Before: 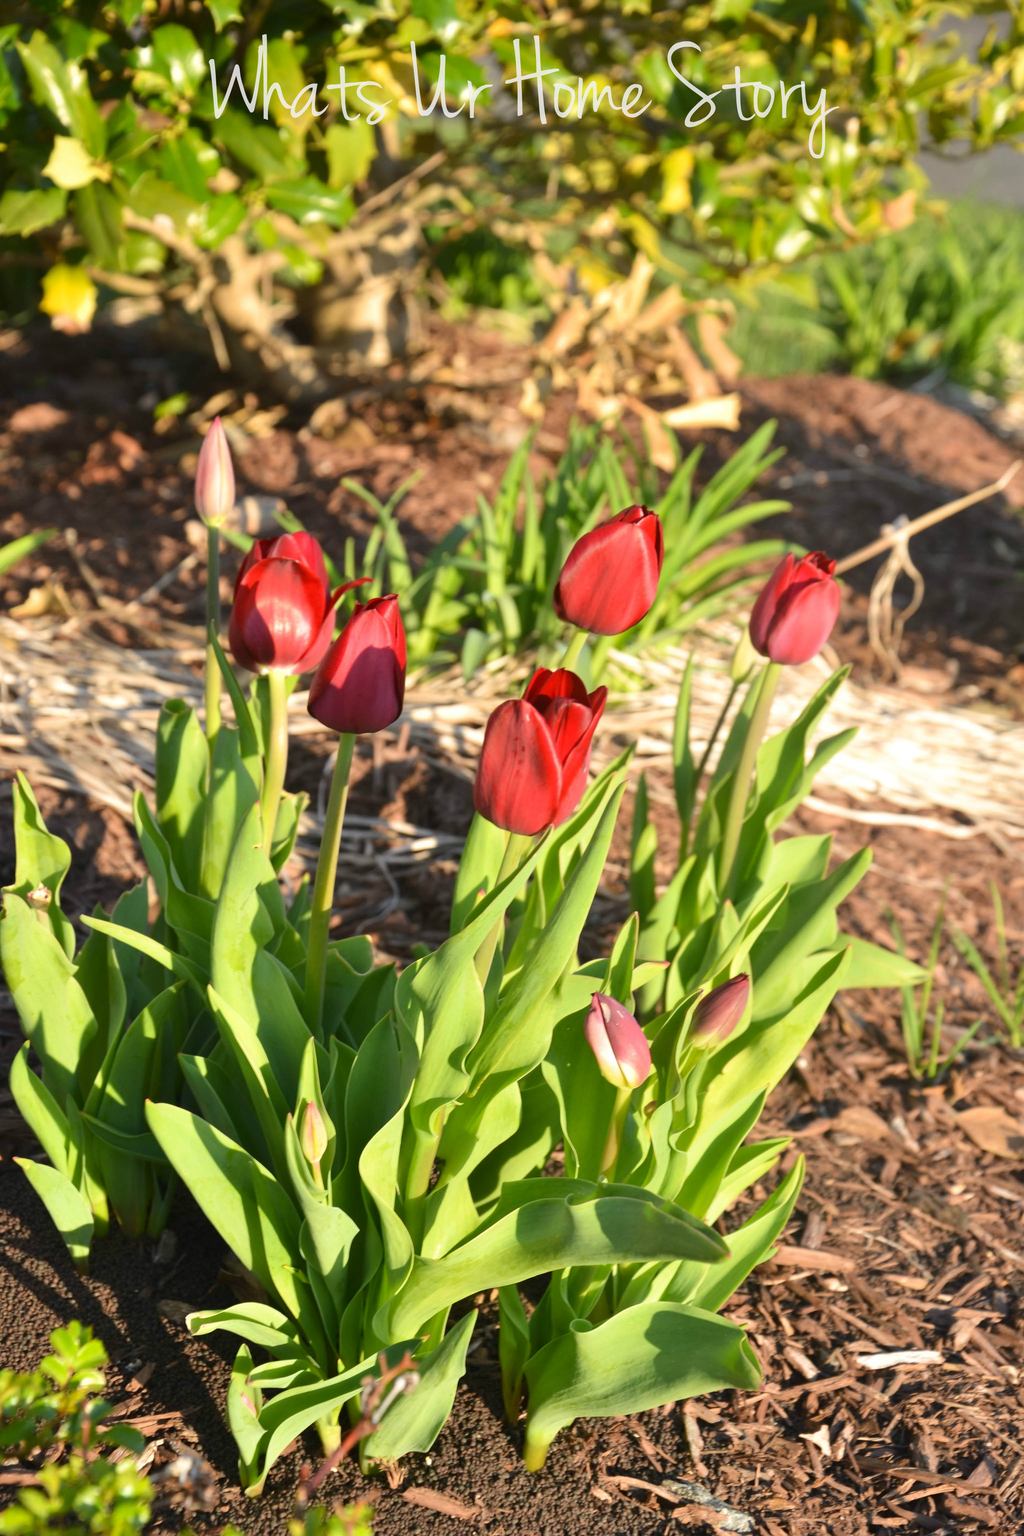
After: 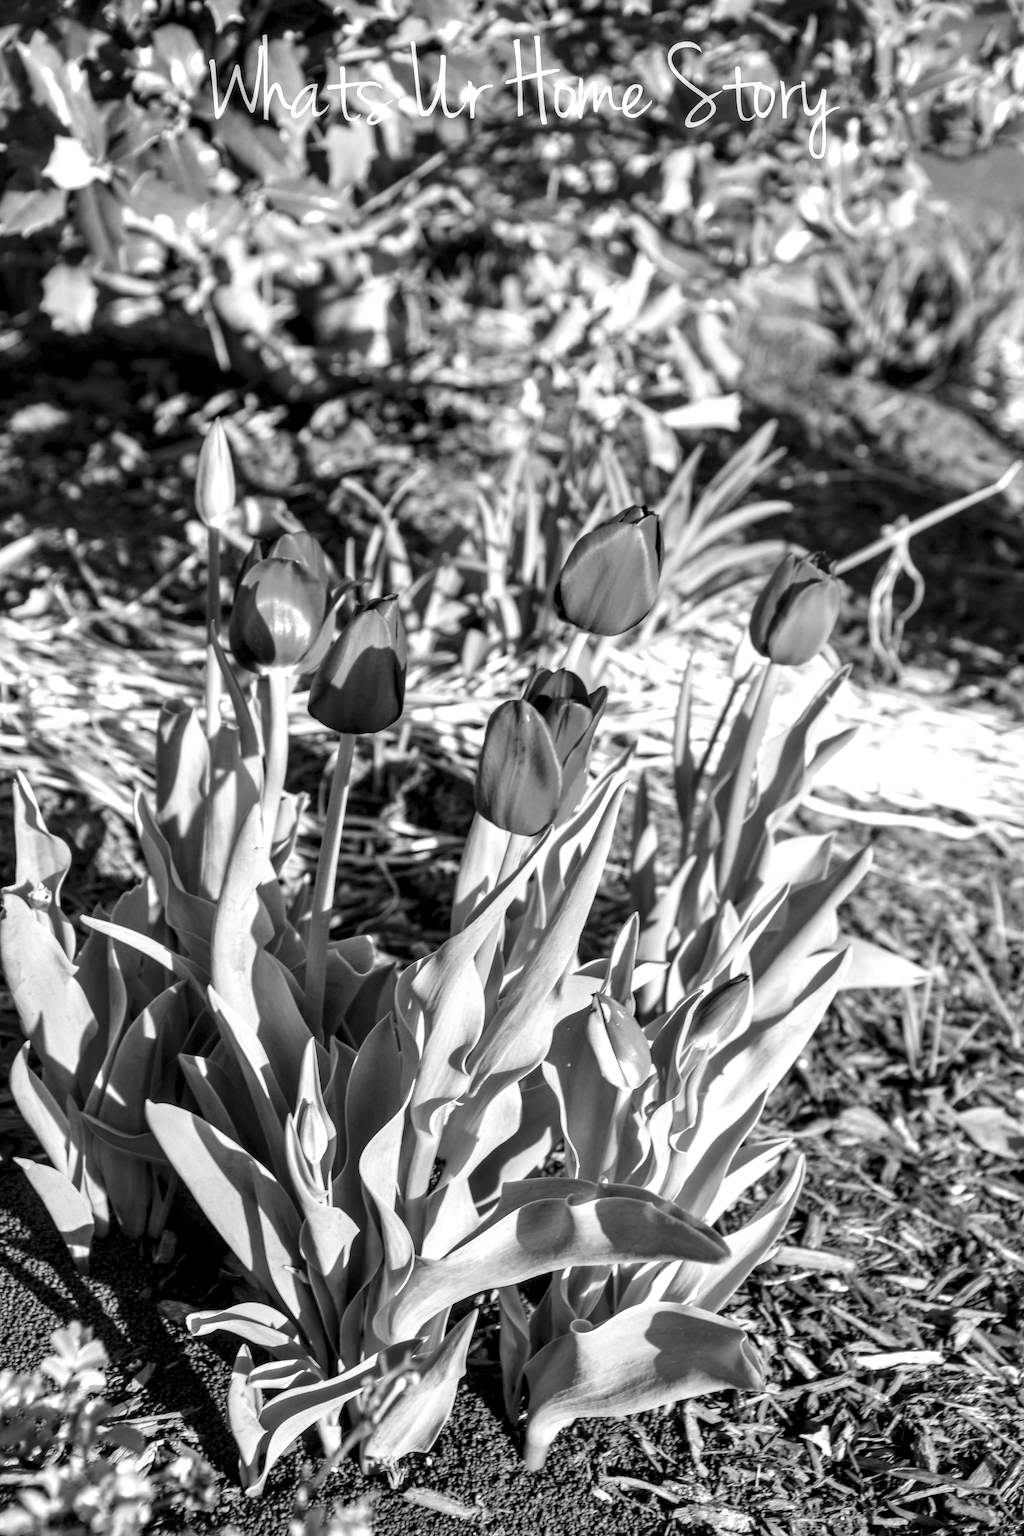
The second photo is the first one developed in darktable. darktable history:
local contrast: highlights 19%, detail 186%
monochrome: on, module defaults
